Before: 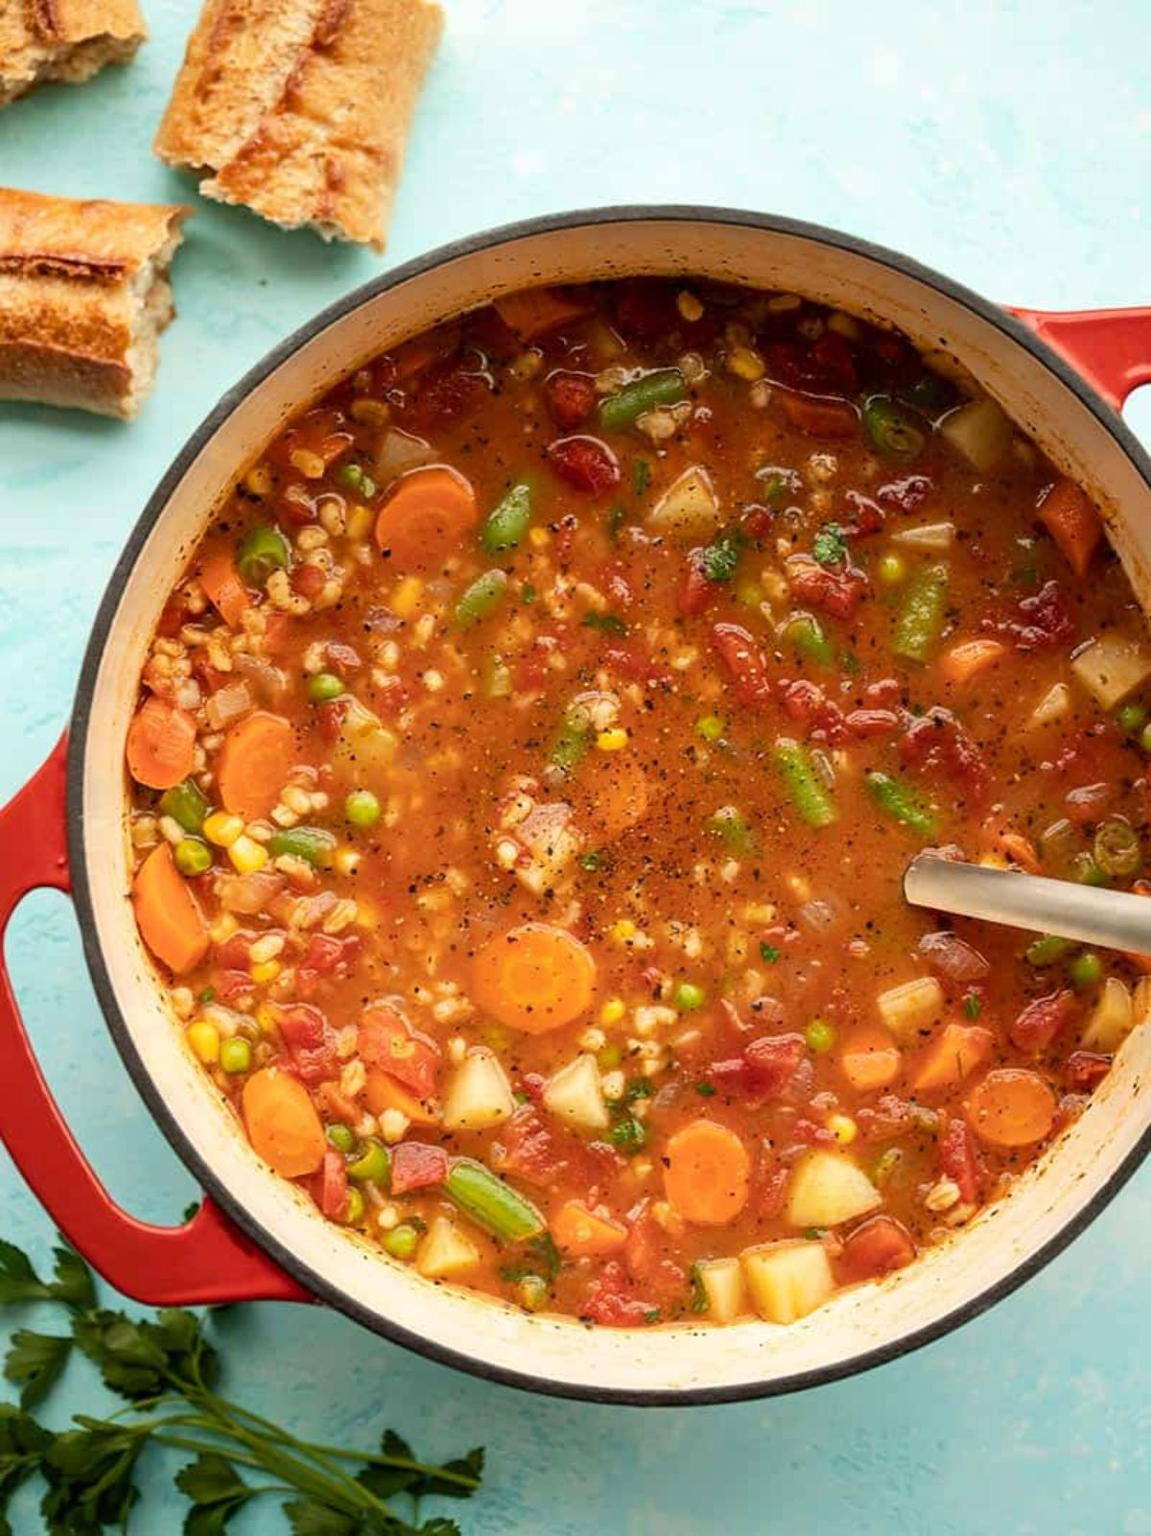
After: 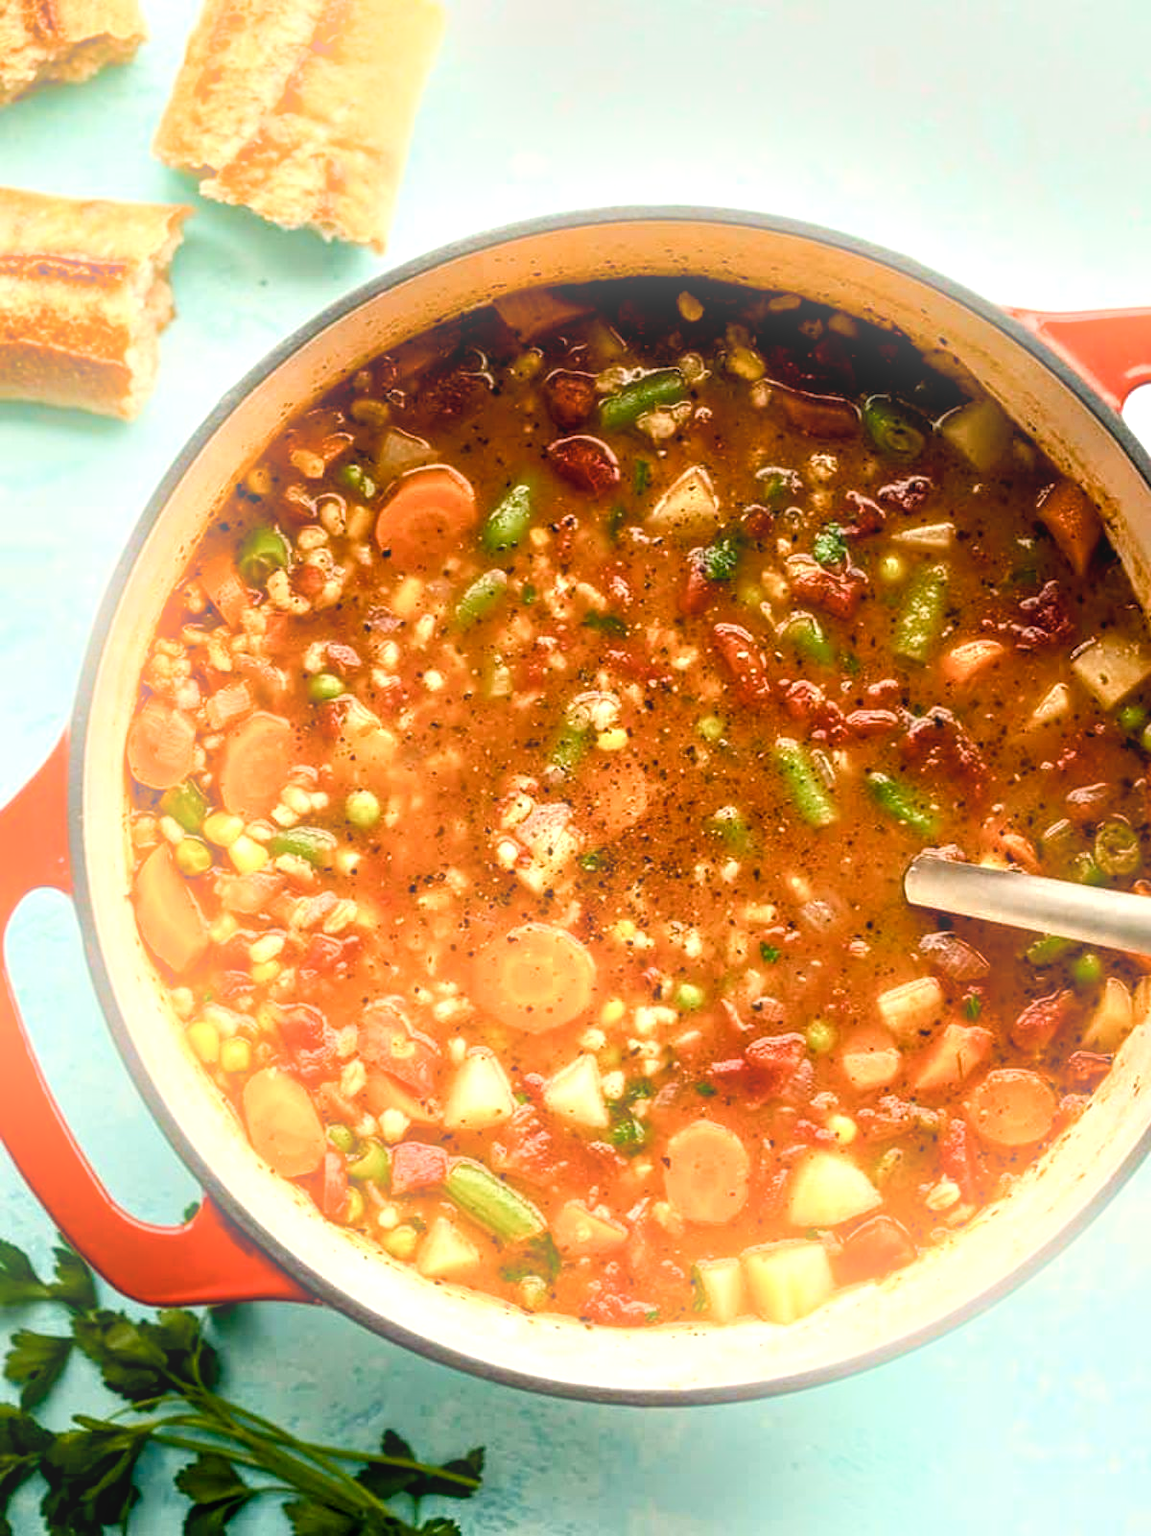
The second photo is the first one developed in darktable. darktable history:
local contrast: on, module defaults
color balance rgb: shadows lift › chroma 2.79%, shadows lift › hue 190.66°, power › hue 171.85°, highlights gain › chroma 2.16%, highlights gain › hue 75.26°, global offset › luminance -0.51%, perceptual saturation grading › highlights -33.8%, perceptual saturation grading › mid-tones 14.98%, perceptual saturation grading › shadows 48.43%, perceptual brilliance grading › highlights 15.68%, perceptual brilliance grading › mid-tones 6.62%, perceptual brilliance grading › shadows -14.98%, global vibrance 11.32%, contrast 5.05%
bloom: threshold 82.5%, strength 16.25%
